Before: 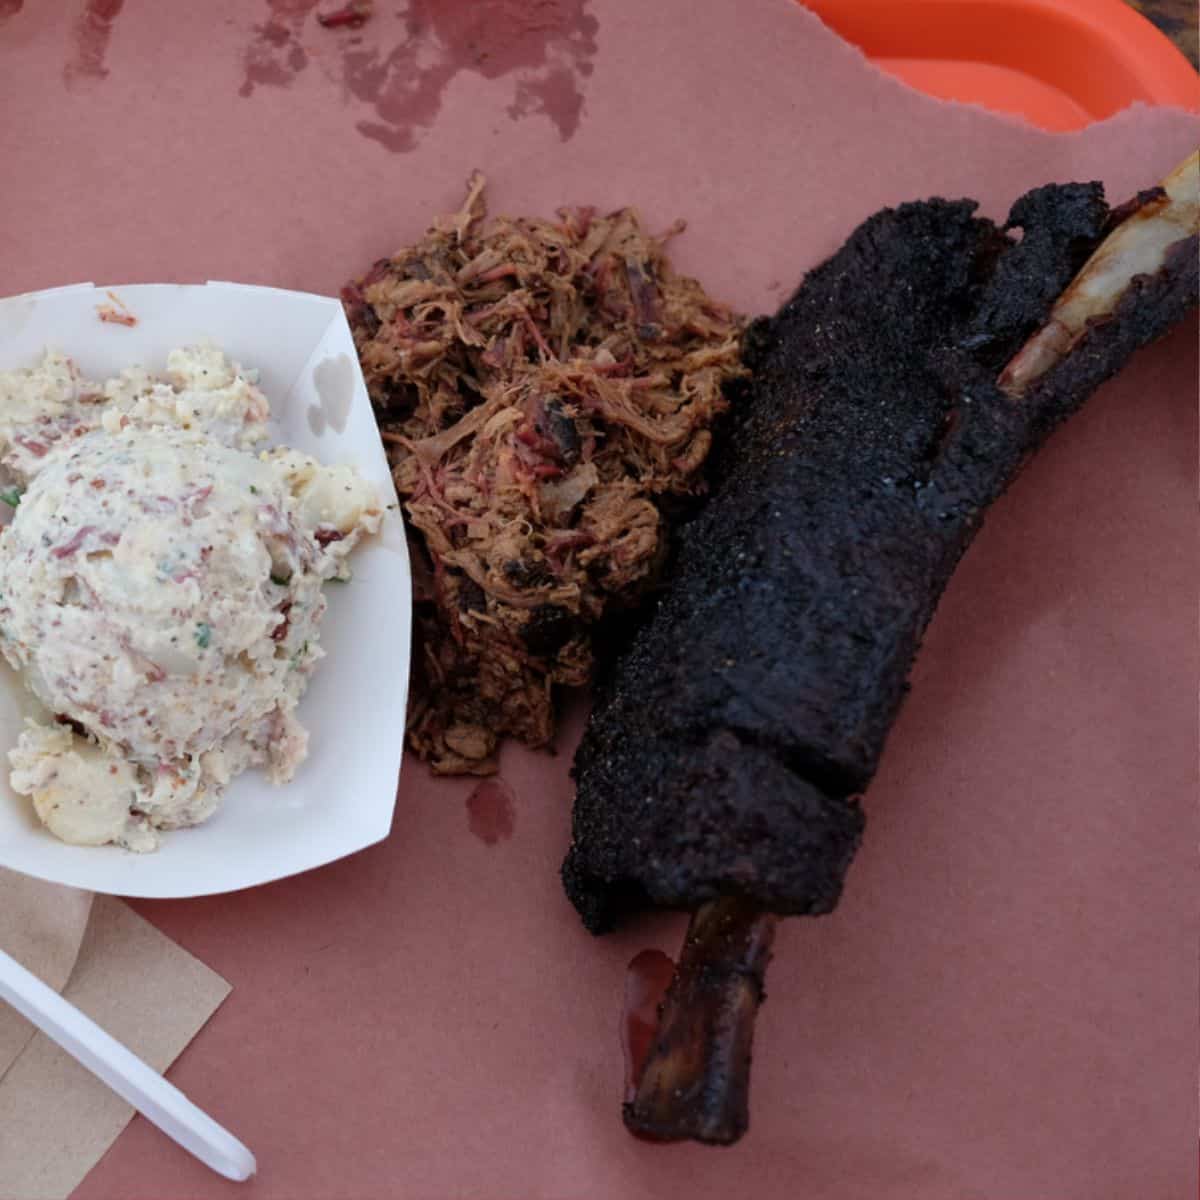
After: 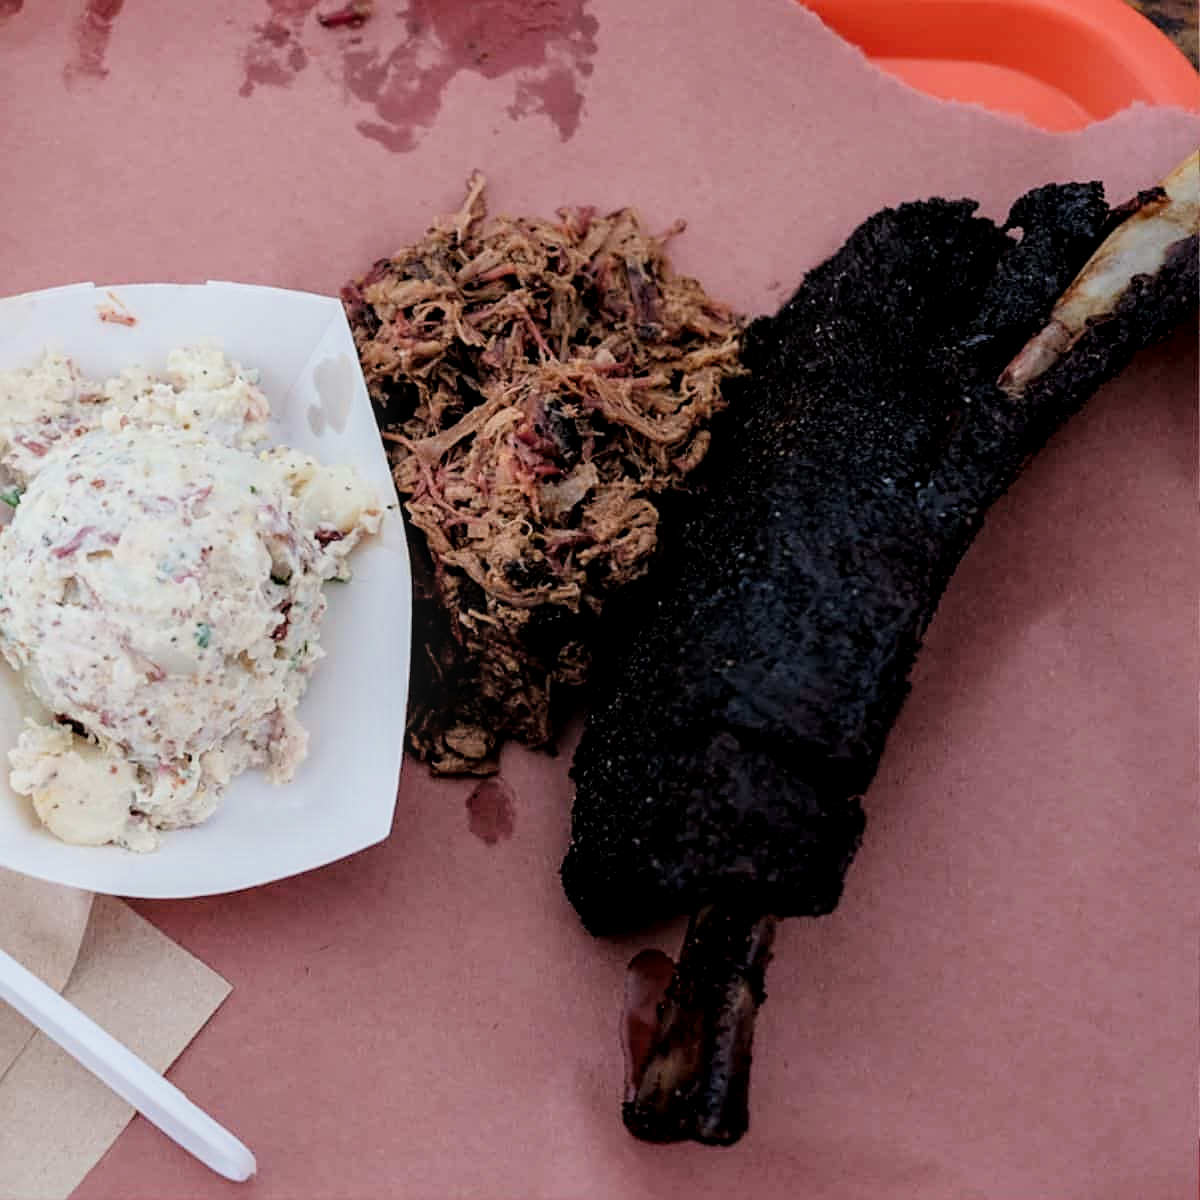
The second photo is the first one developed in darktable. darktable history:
local contrast: on, module defaults
tone equalizer: -8 EV -0.748 EV, -7 EV -0.703 EV, -6 EV -0.616 EV, -5 EV -0.403 EV, -3 EV 0.388 EV, -2 EV 0.6 EV, -1 EV 0.7 EV, +0 EV 0.772 EV
sharpen: on, module defaults
filmic rgb: black relative exposure -7.65 EV, white relative exposure 4.56 EV, threshold 5.99 EV, hardness 3.61, iterations of high-quality reconstruction 0, enable highlight reconstruction true
